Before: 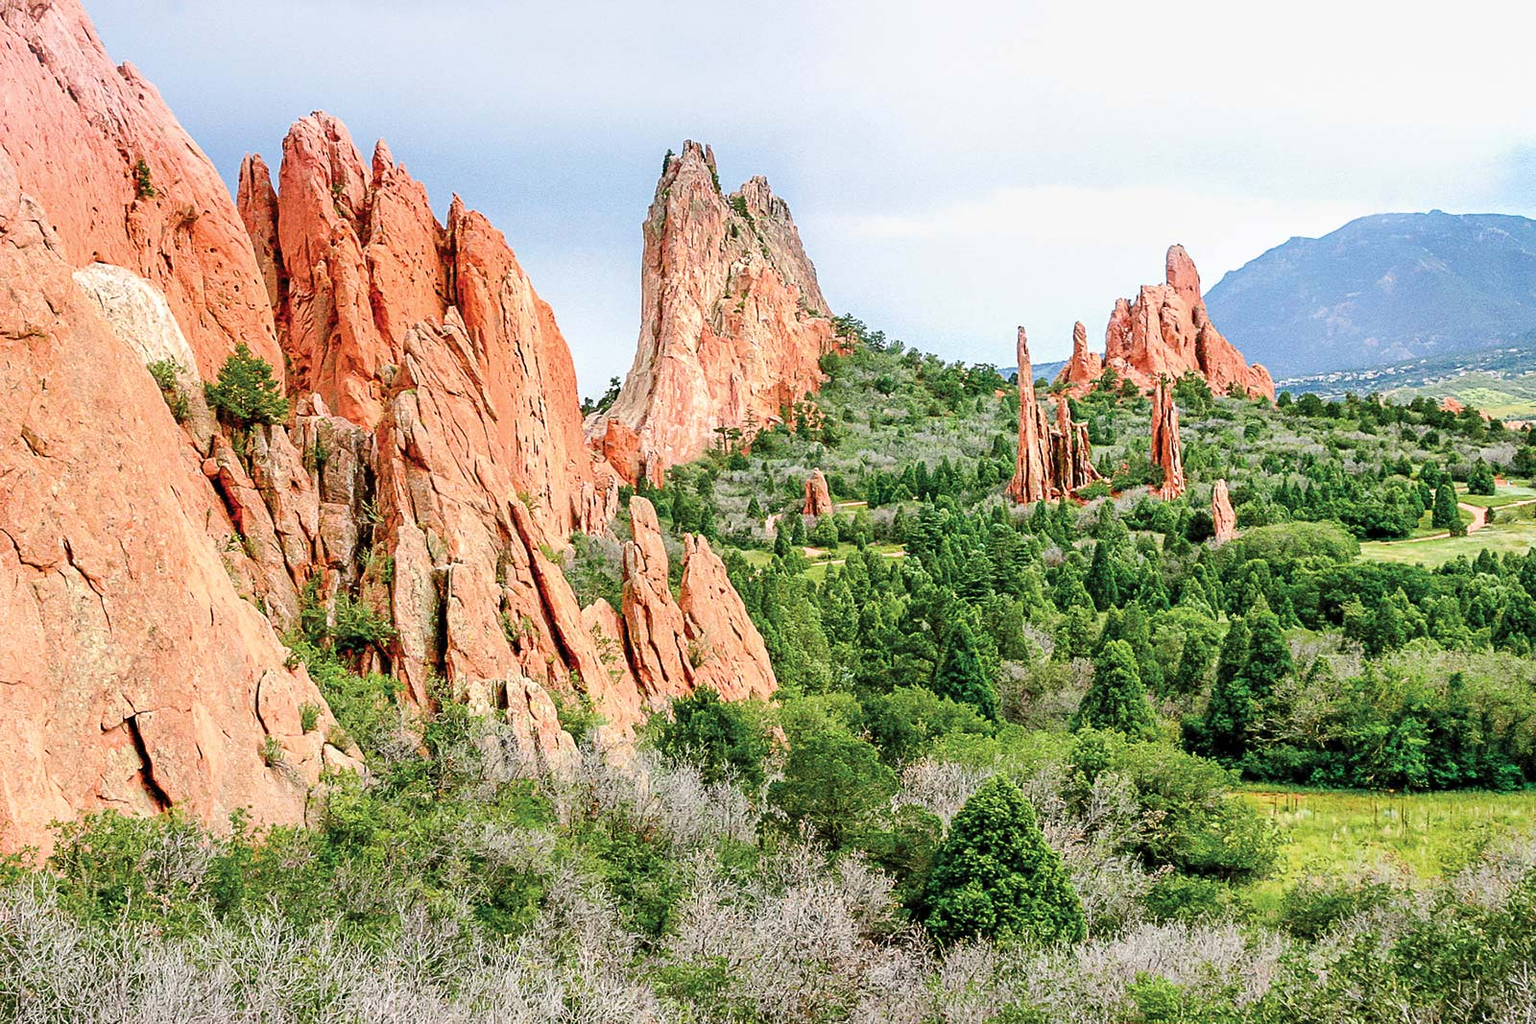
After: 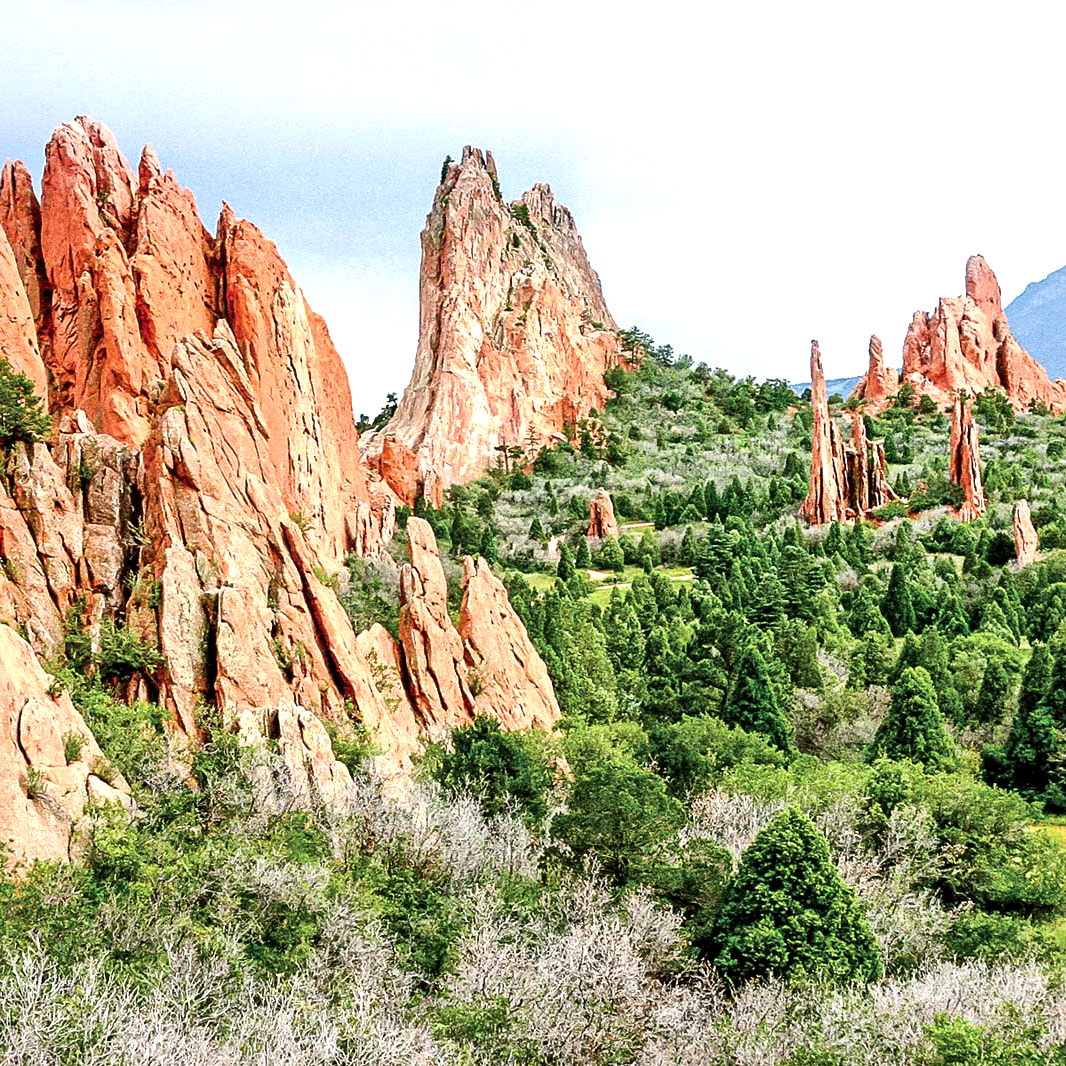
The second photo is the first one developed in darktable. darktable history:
crop and rotate: left 15.587%, right 17.749%
tone equalizer: -8 EV -0.392 EV, -7 EV -0.392 EV, -6 EV -0.322 EV, -5 EV -0.189 EV, -3 EV 0.24 EV, -2 EV 0.305 EV, -1 EV 0.412 EV, +0 EV 0.401 EV, edges refinement/feathering 500, mask exposure compensation -1.57 EV, preserve details no
local contrast: mode bilateral grid, contrast 19, coarseness 20, detail 150%, midtone range 0.2
